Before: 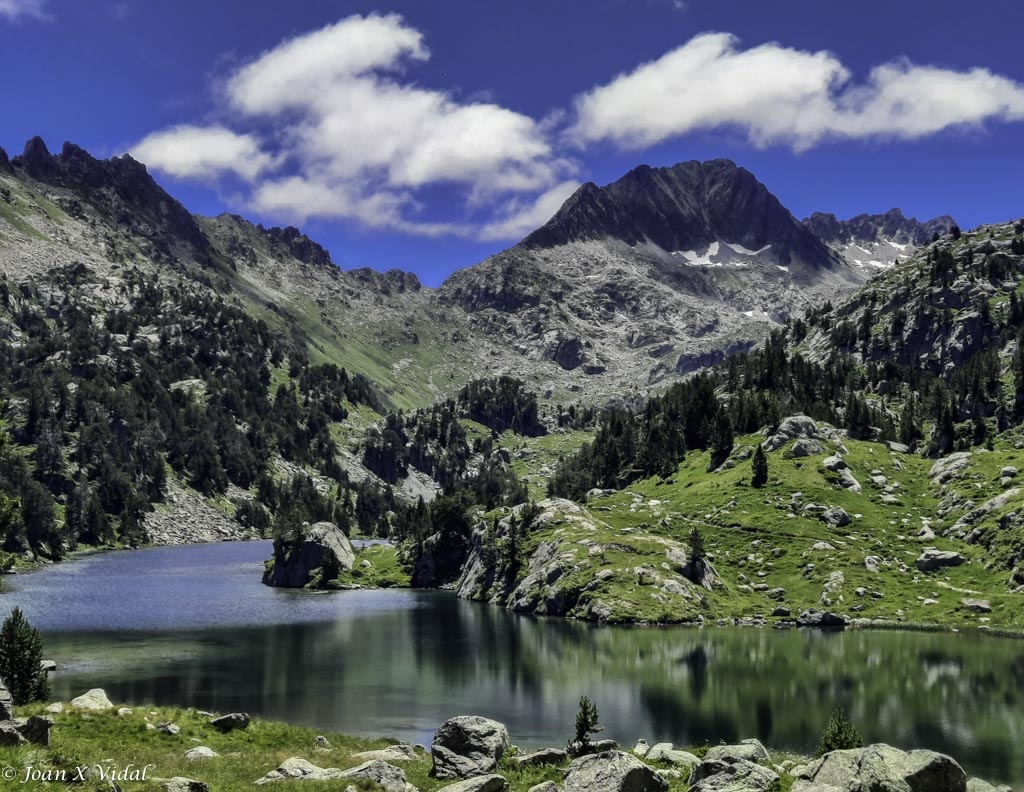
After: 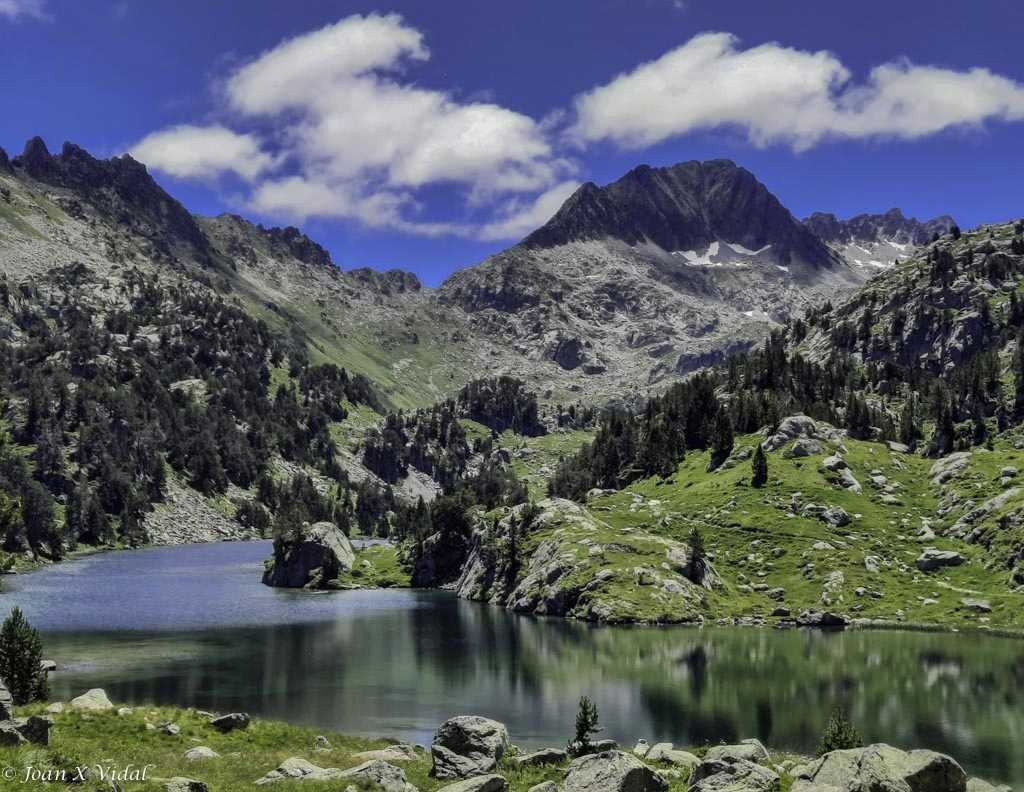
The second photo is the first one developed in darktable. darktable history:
shadows and highlights: shadows 39.26, highlights -59.77
